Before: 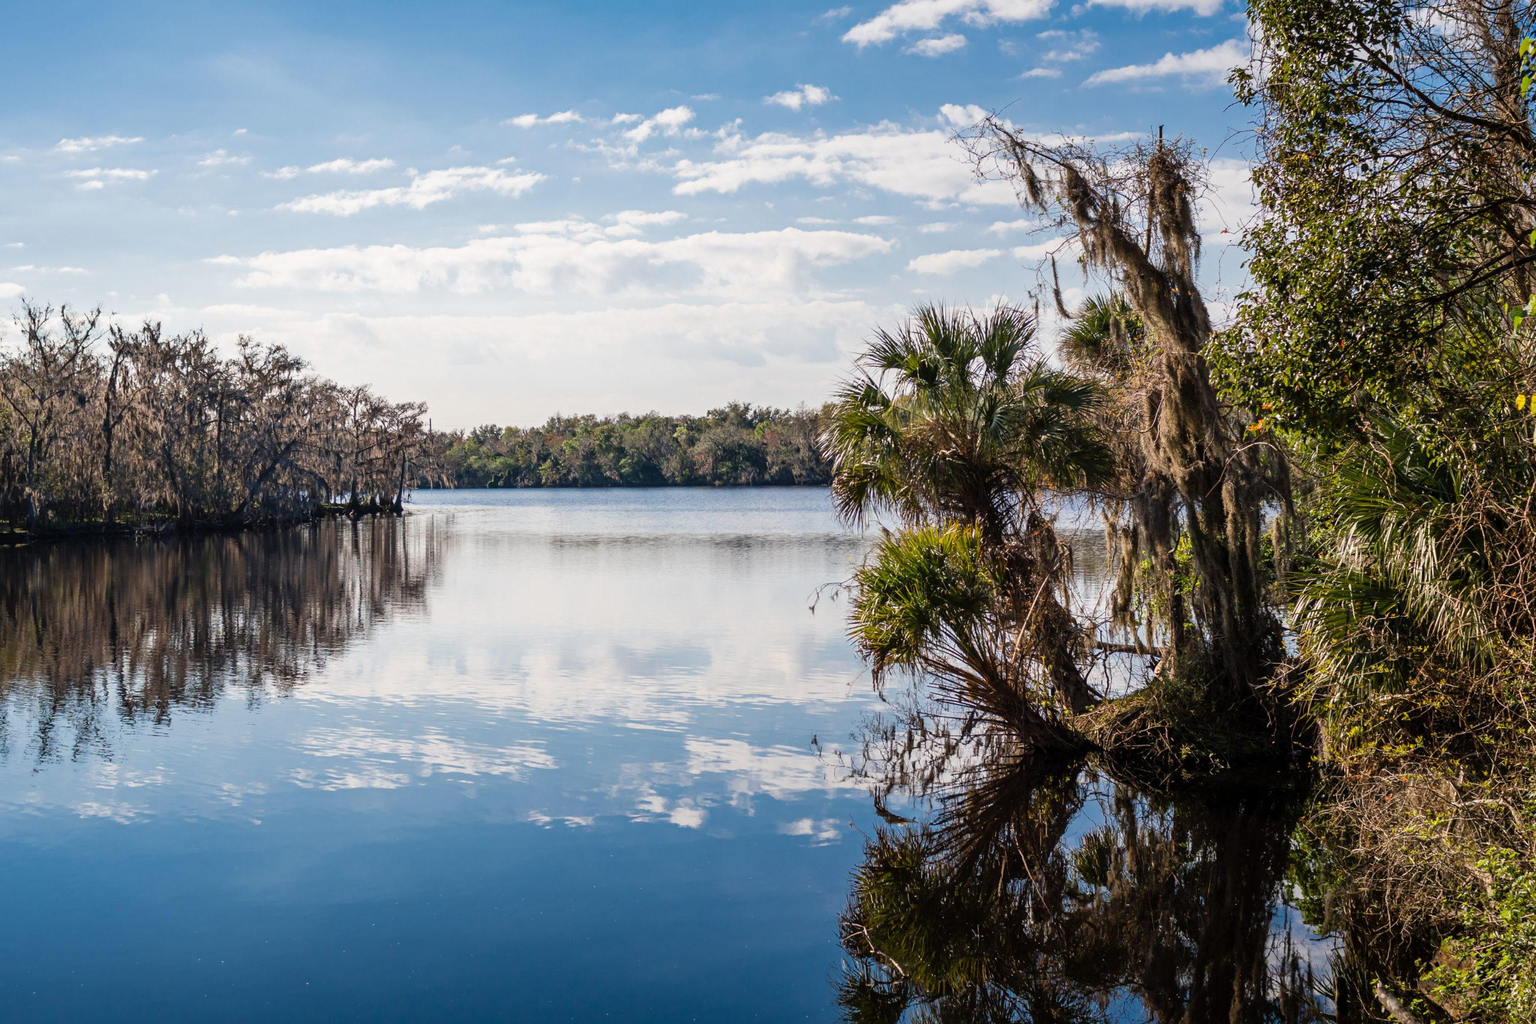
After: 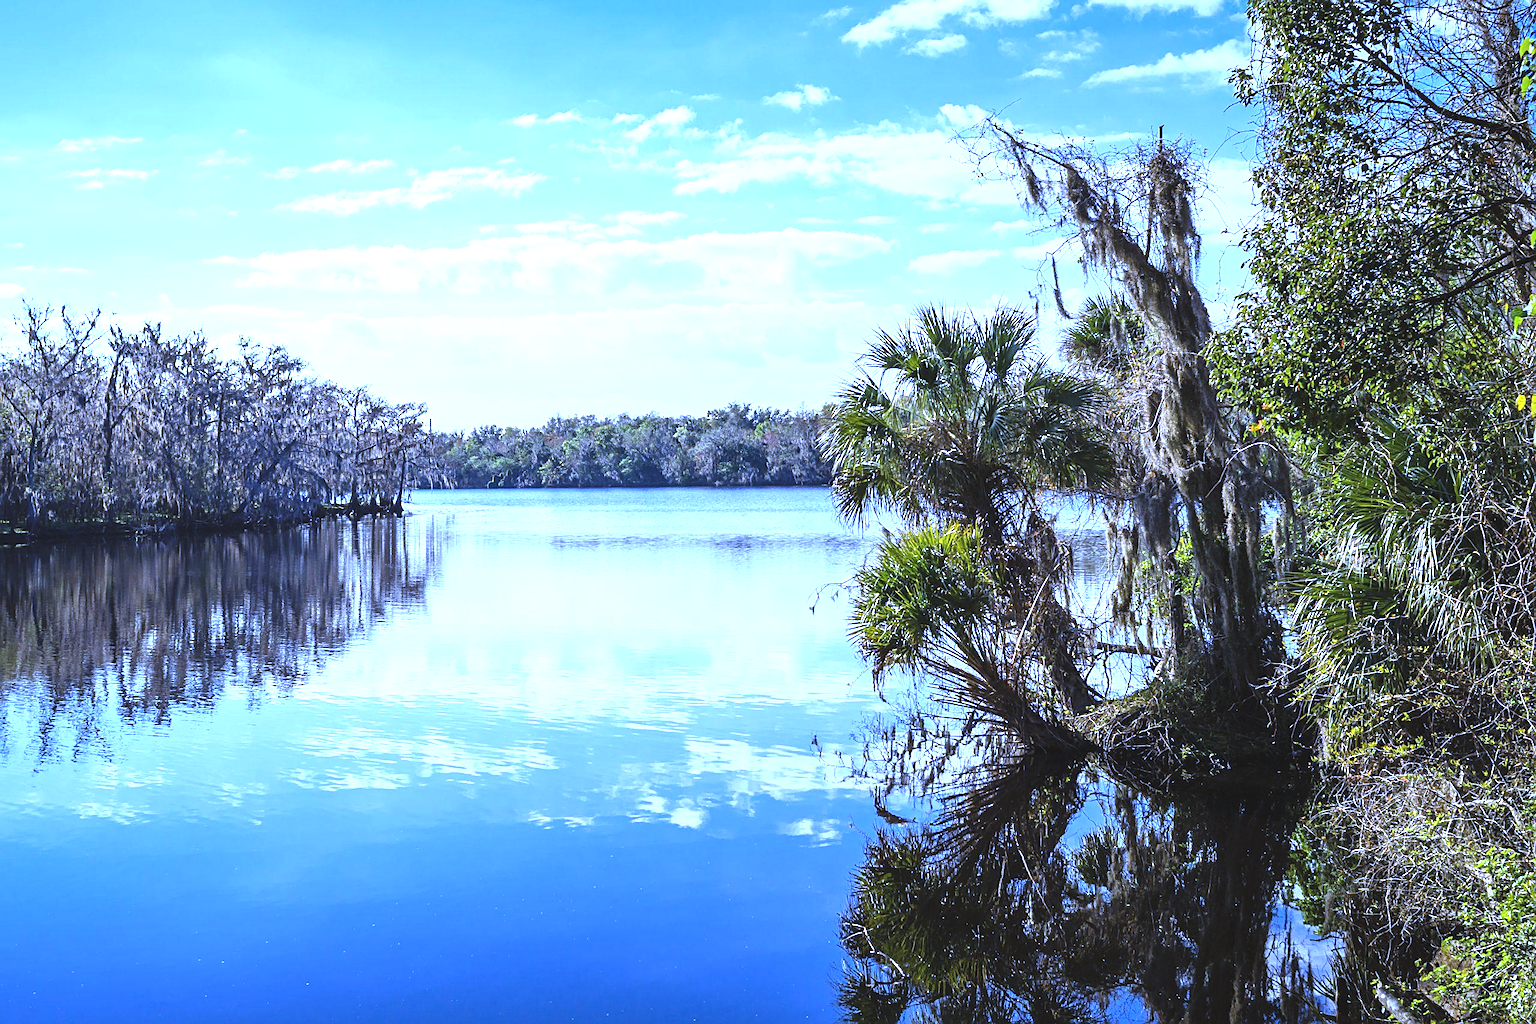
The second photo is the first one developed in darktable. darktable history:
sharpen: on, module defaults
white balance: red 0.766, blue 1.537
exposure: black level correction -0.005, exposure 1.002 EV, compensate highlight preservation false
